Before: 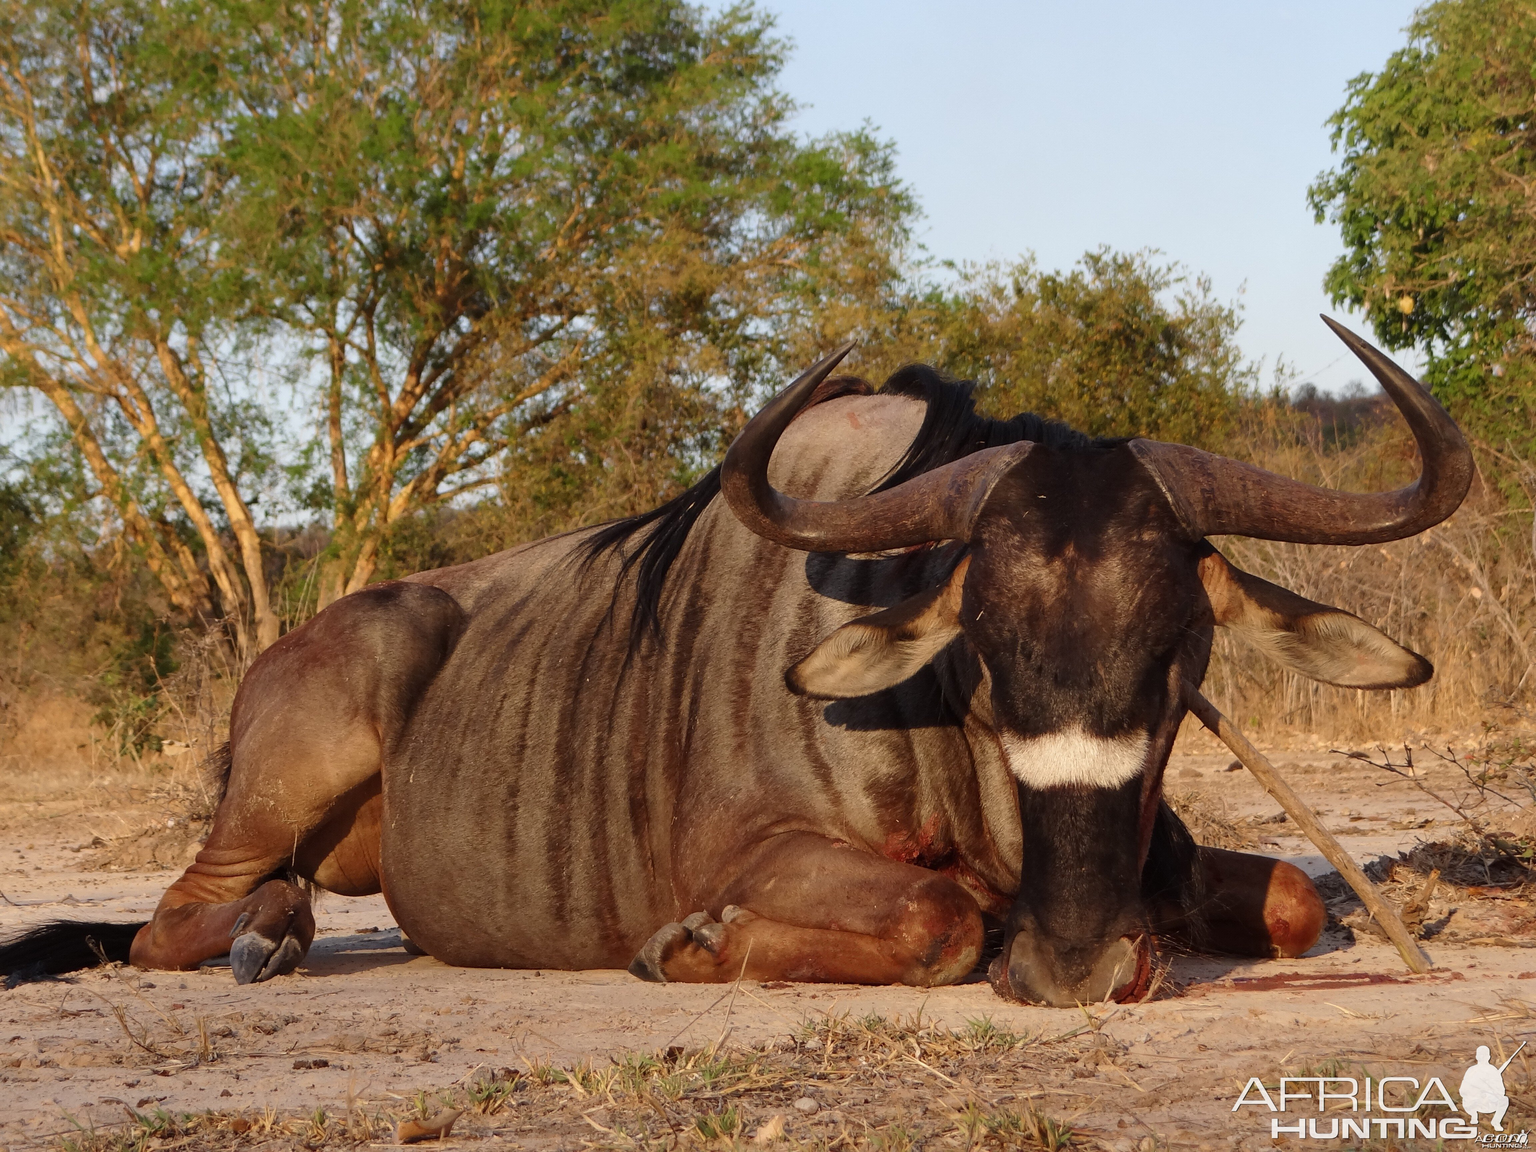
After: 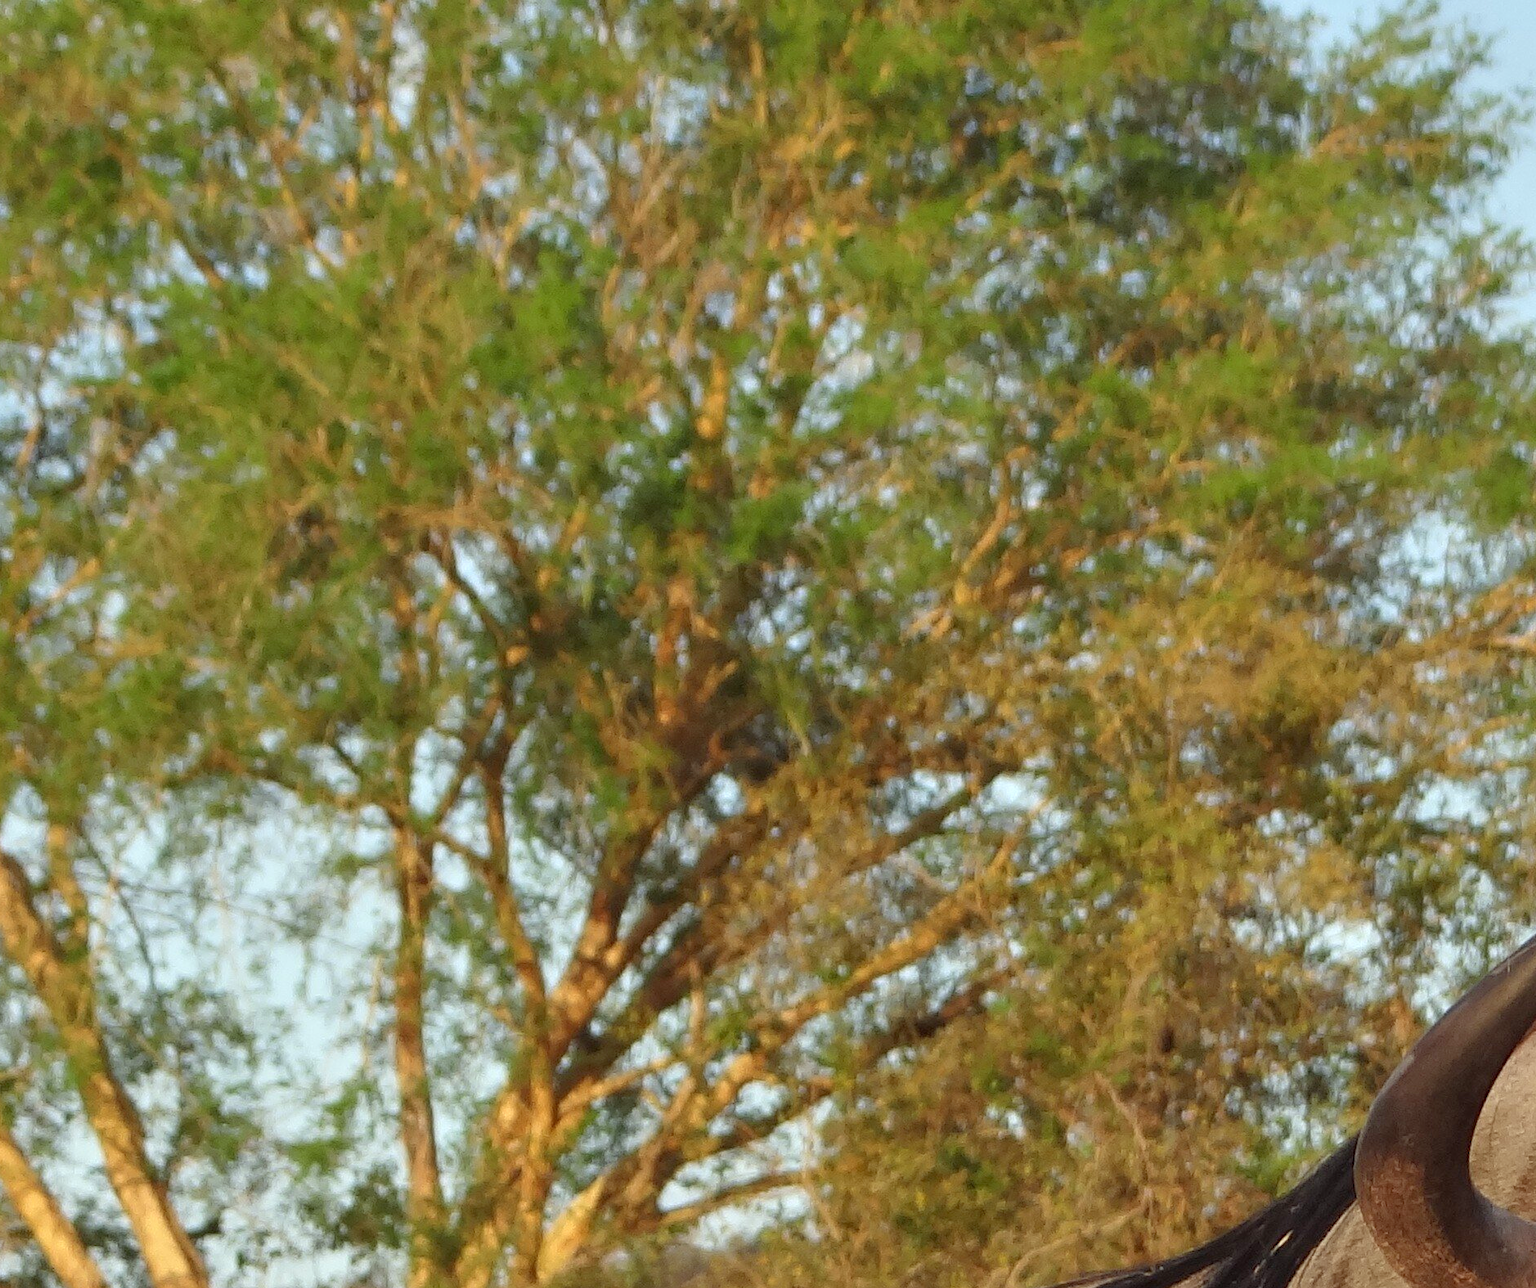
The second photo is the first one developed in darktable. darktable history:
tone equalizer: -8 EV 1.01 EV, -7 EV 0.973 EV, -6 EV 1.02 EV, -5 EV 1 EV, -4 EV 1.04 EV, -3 EV 0.724 EV, -2 EV 0.477 EV, -1 EV 0.258 EV
color correction: highlights a* -6.48, highlights b* 0.437
crop and rotate: left 10.966%, top 0.05%, right 48.266%, bottom 54.331%
